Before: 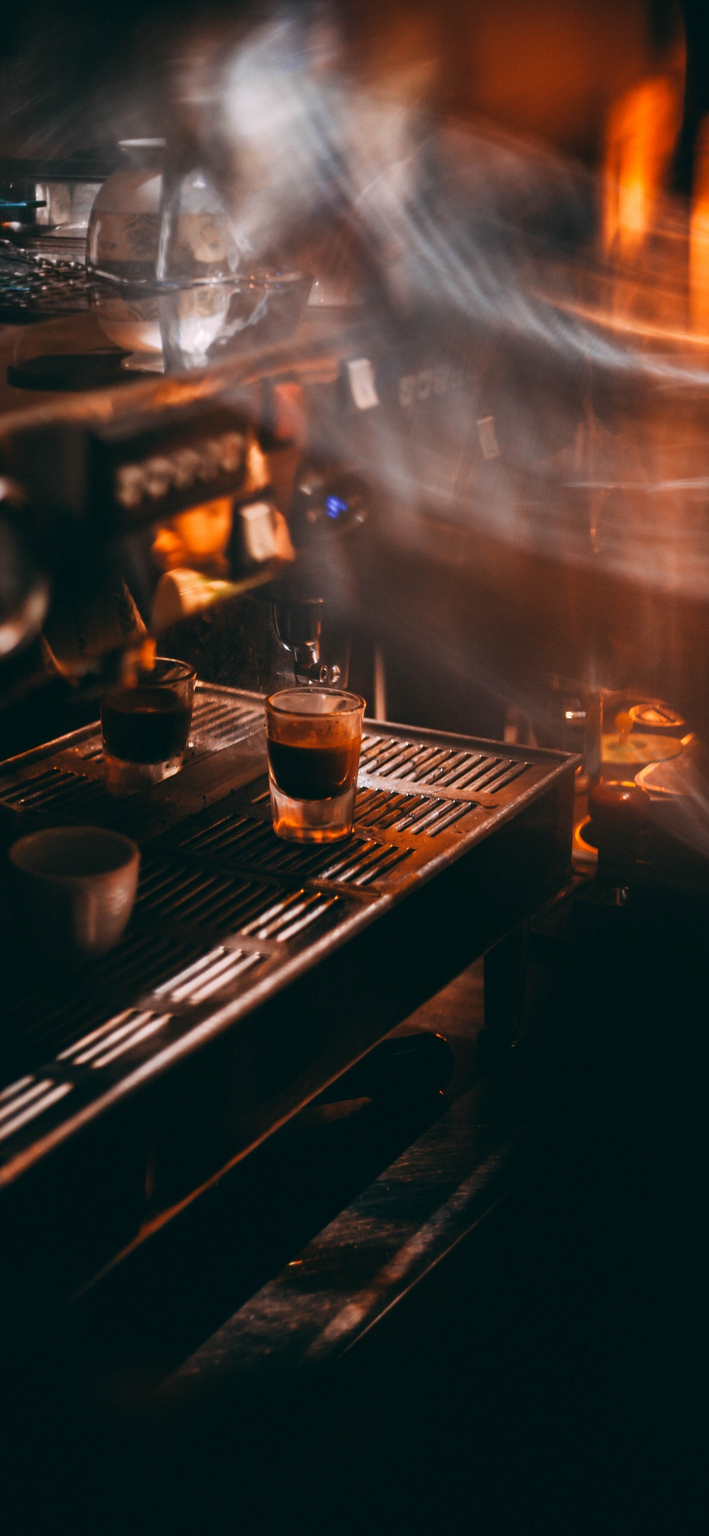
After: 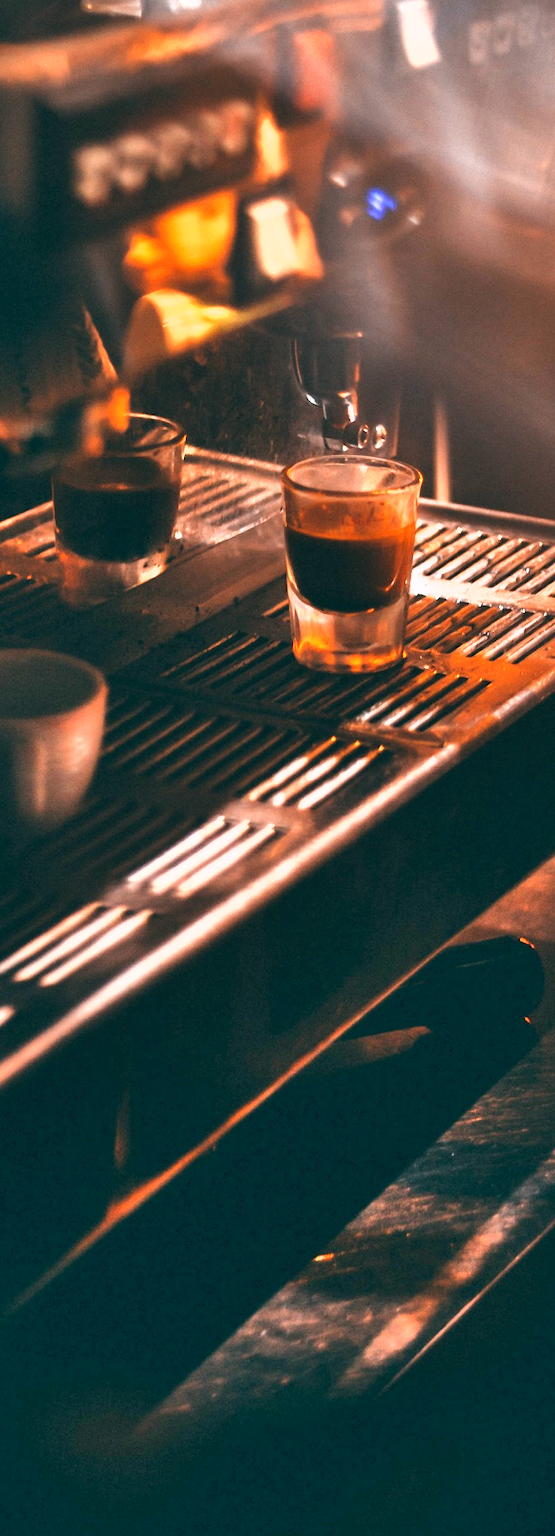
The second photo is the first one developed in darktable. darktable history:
shadows and highlights: low approximation 0.01, soften with gaussian
exposure: black level correction 0, exposure 1.199 EV, compensate exposure bias true, compensate highlight preservation false
crop: left 8.972%, top 23.517%, right 34.836%, bottom 4.721%
